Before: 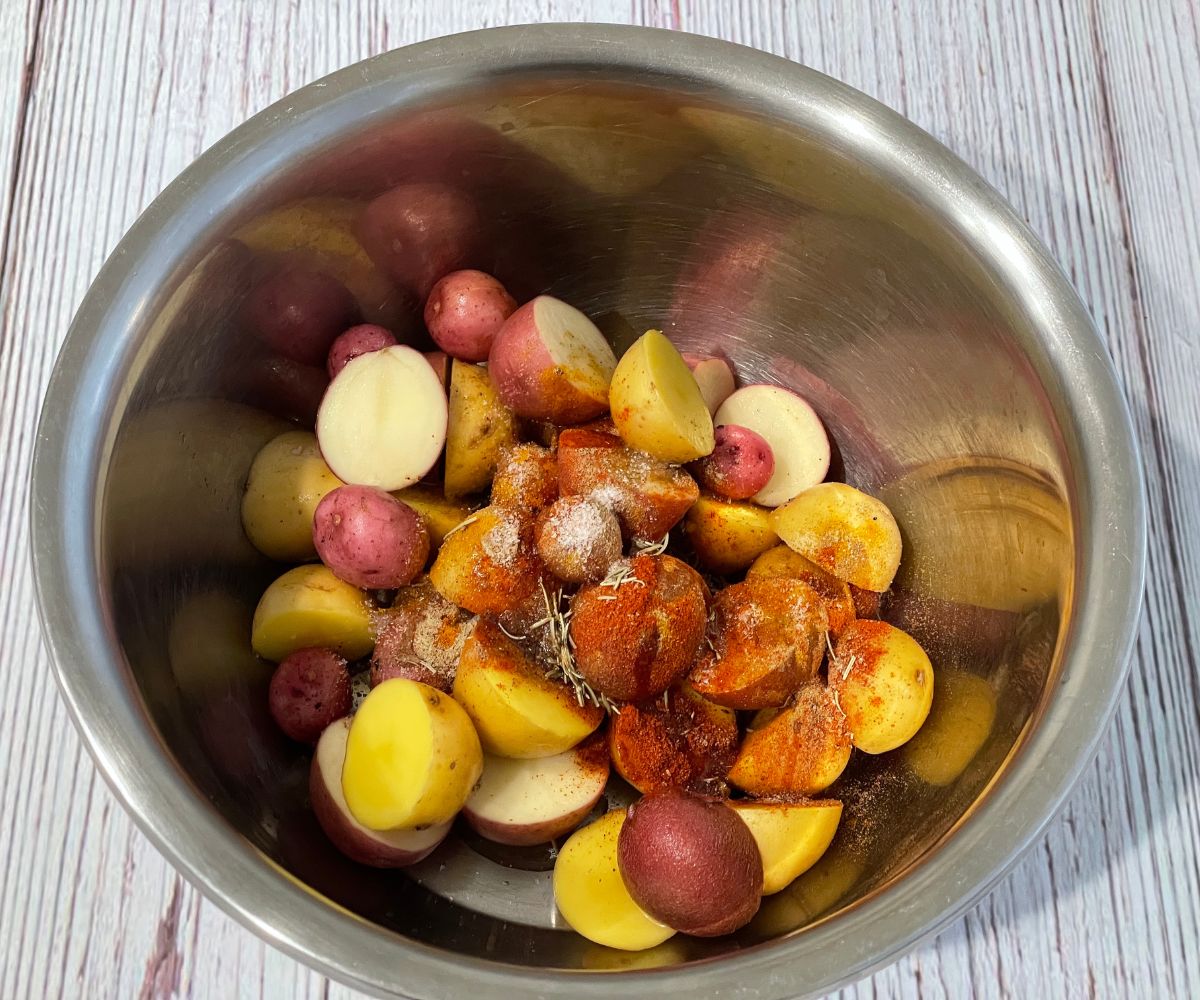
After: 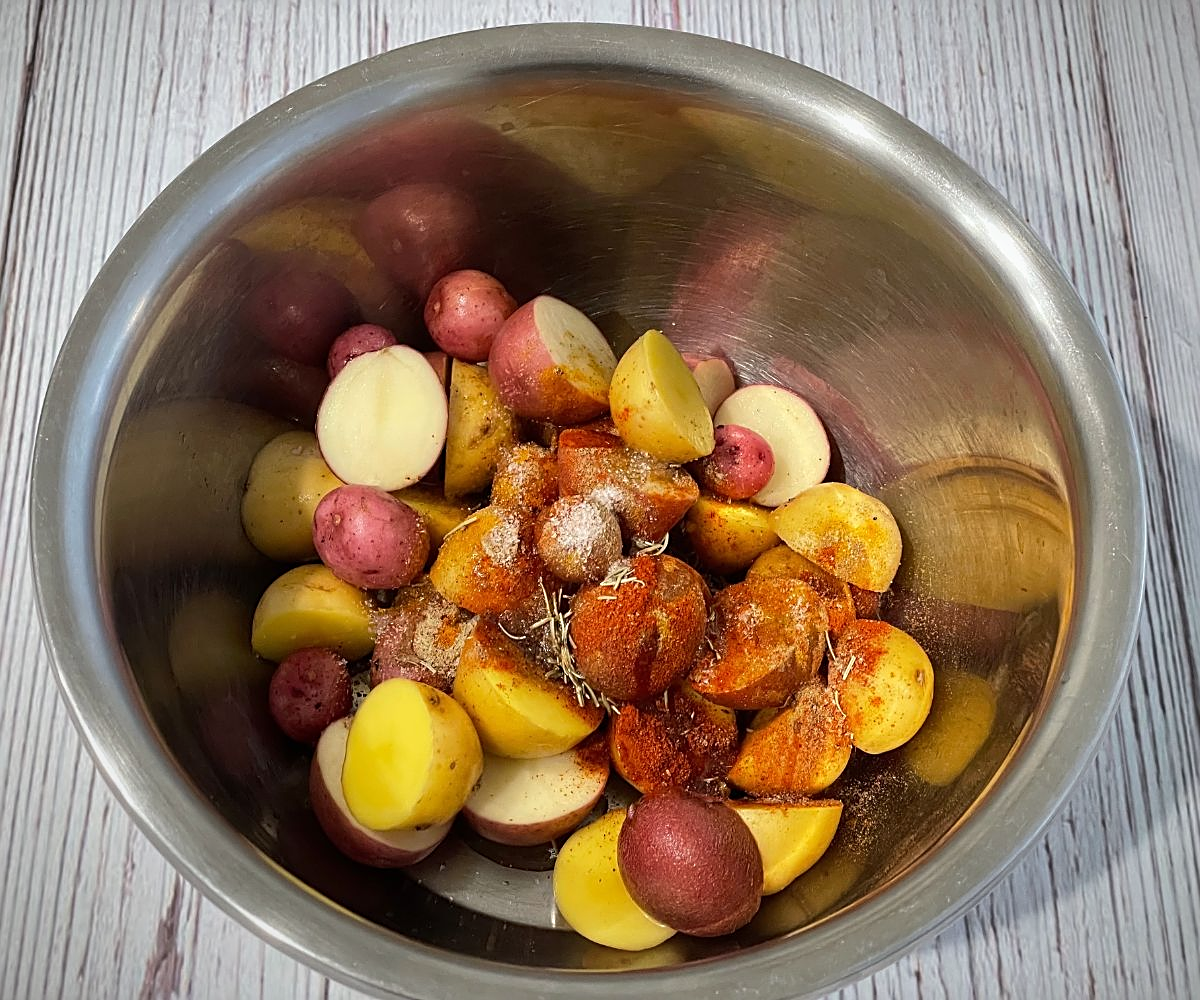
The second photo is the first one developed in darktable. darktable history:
white balance: emerald 1
vignetting: fall-off radius 60%, automatic ratio true
sharpen: on, module defaults
